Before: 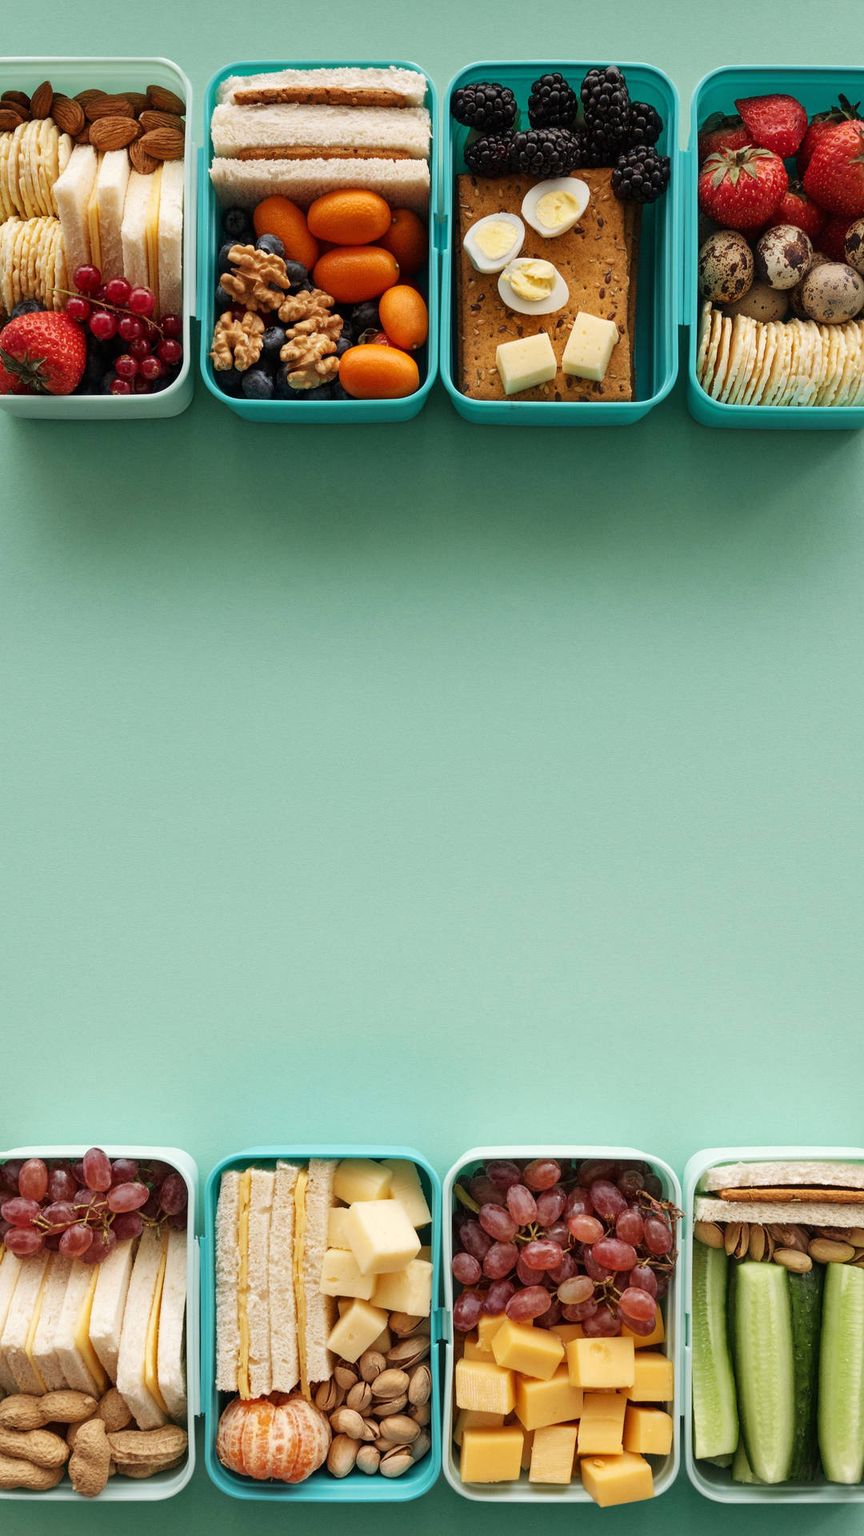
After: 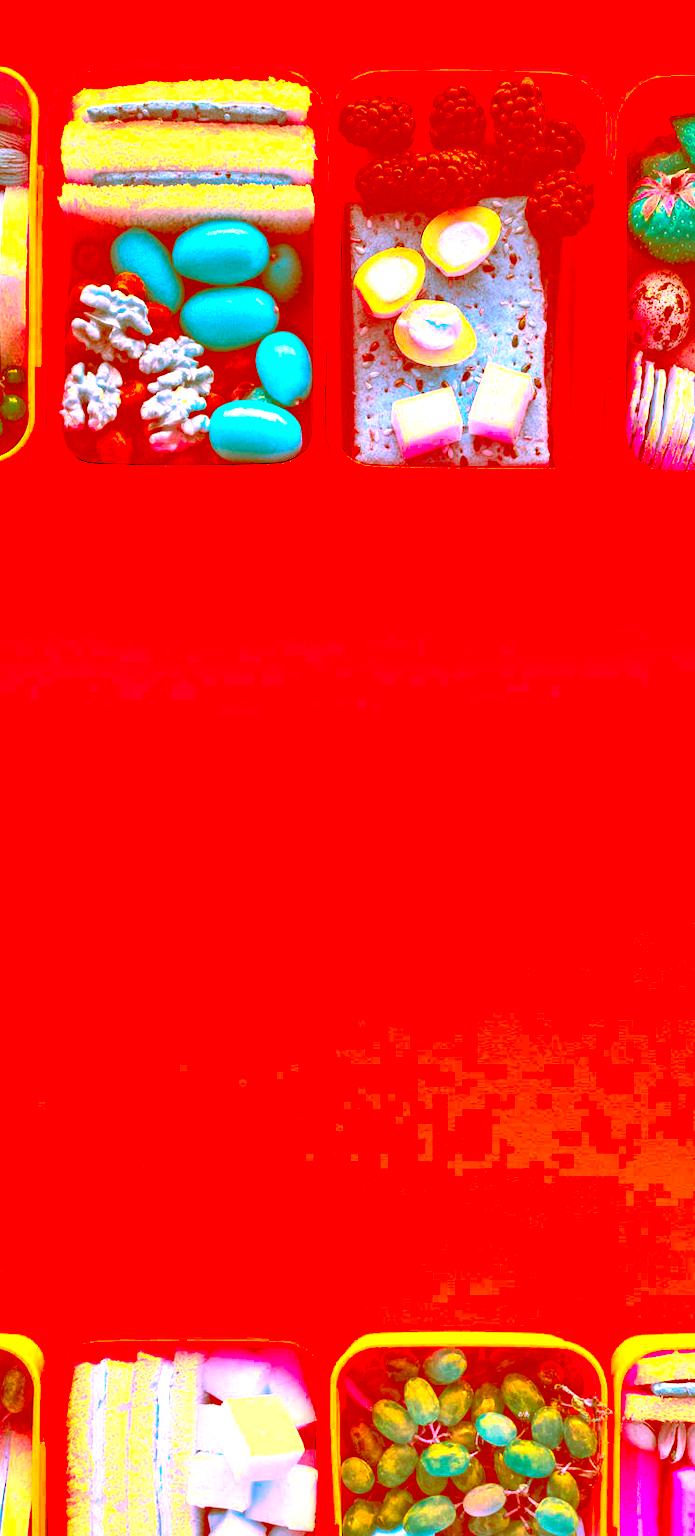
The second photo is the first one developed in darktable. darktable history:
crop: left 18.479%, right 12.2%, bottom 13.971%
color correction: highlights a* -39.68, highlights b* -40, shadows a* -40, shadows b* -40, saturation -3
exposure: black level correction -0.023, exposure 1.397 EV, compensate highlight preservation false
white balance: red 1.066, blue 1.119
contrast equalizer: y [[0.5, 0.5, 0.544, 0.569, 0.5, 0.5], [0.5 ×6], [0.5 ×6], [0 ×6], [0 ×6]]
